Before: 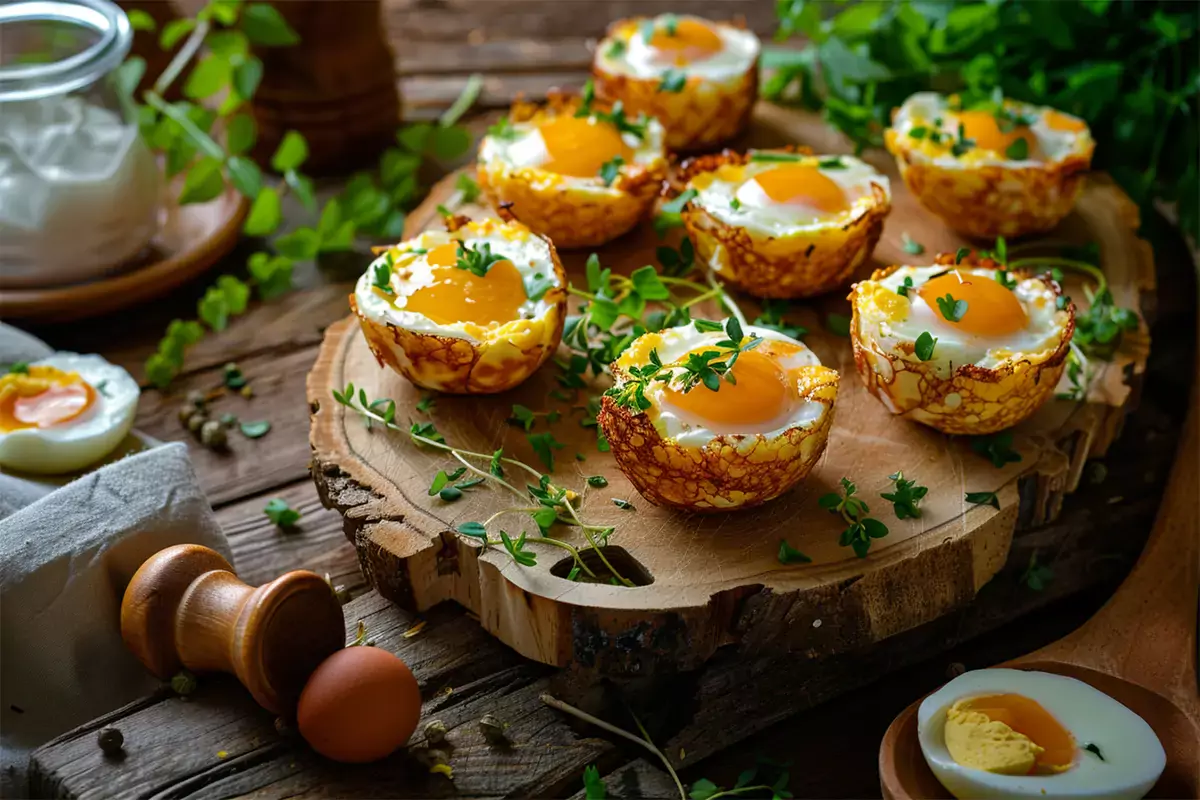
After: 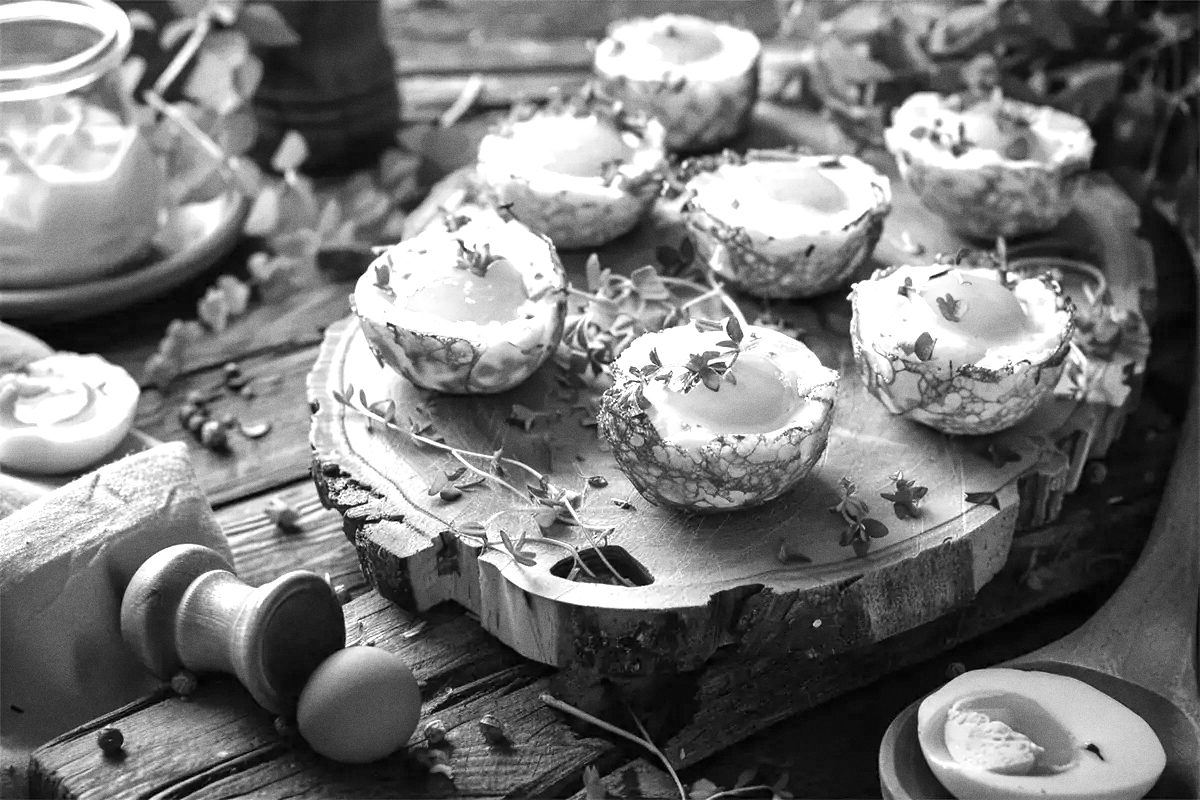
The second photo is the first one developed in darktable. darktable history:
grain: strength 26%
monochrome: on, module defaults
exposure: black level correction 0, exposure 1.3 EV, compensate highlight preservation false
